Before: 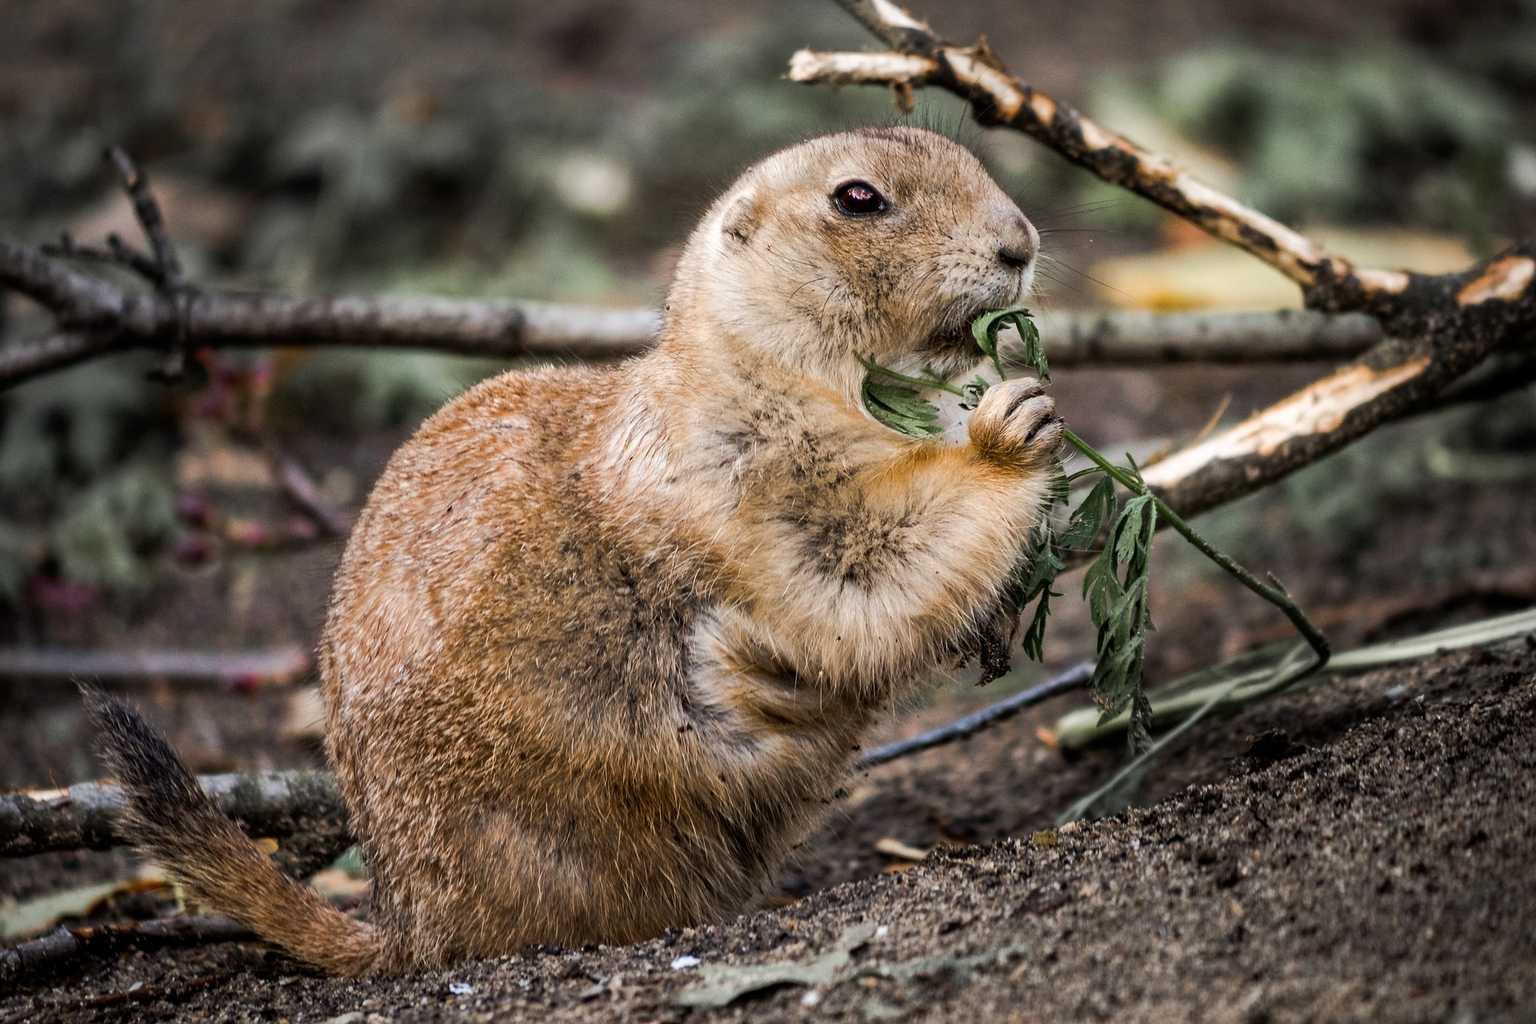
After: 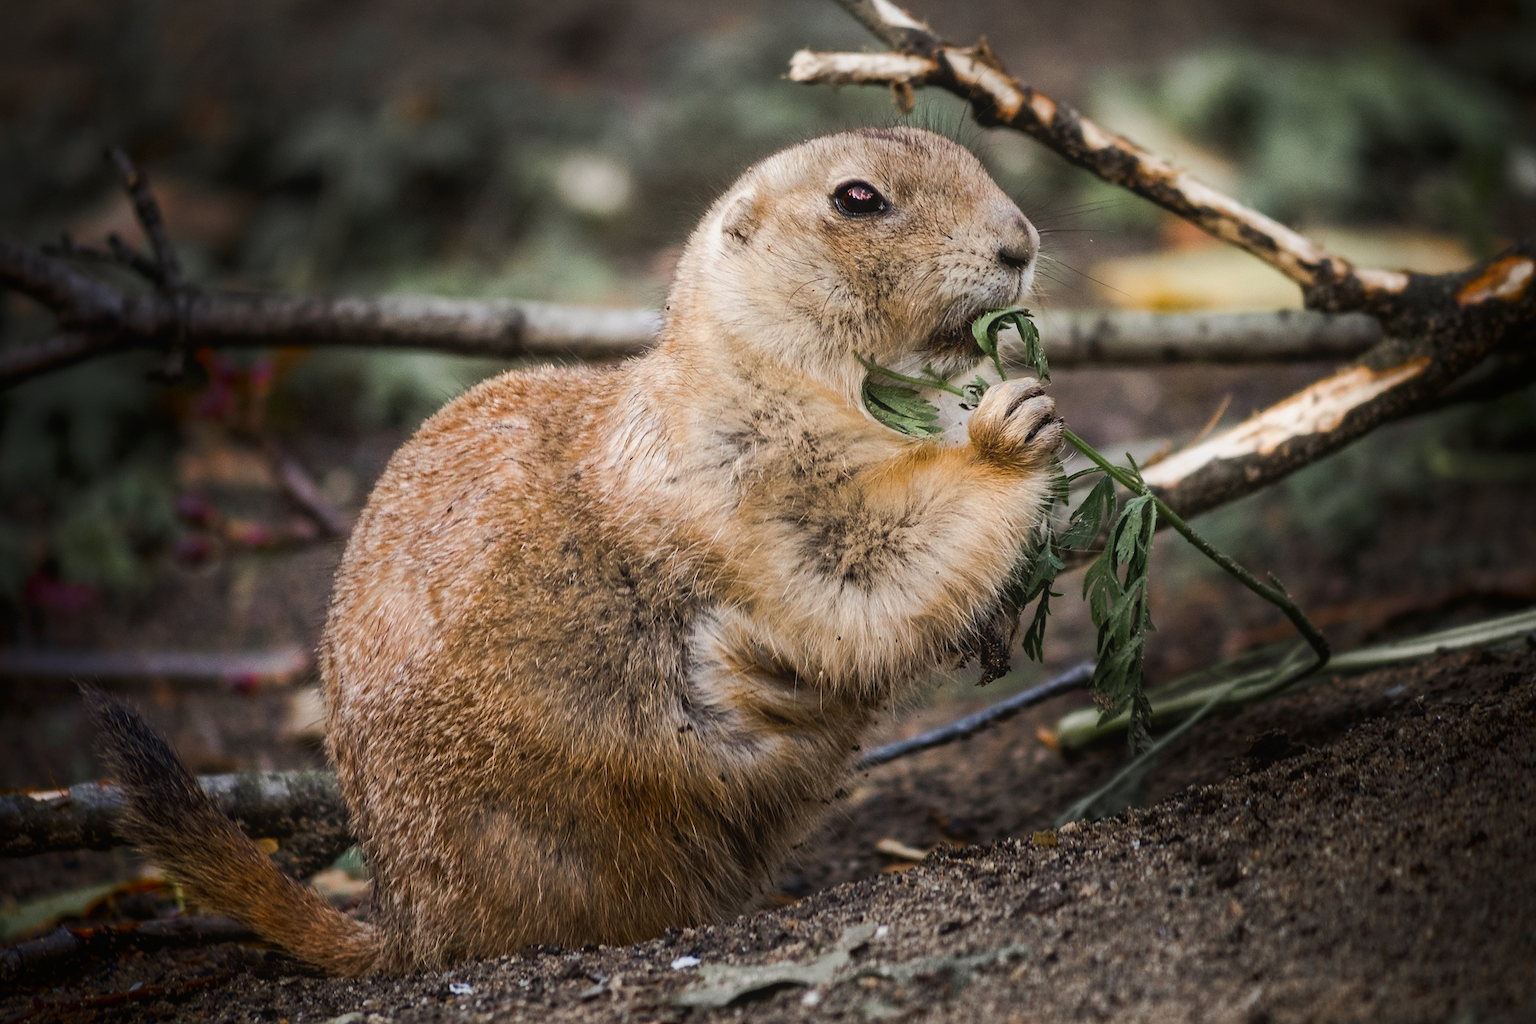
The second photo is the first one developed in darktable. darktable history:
shadows and highlights: shadows -71.8, highlights 33.52, highlights color adjustment 0.428%, soften with gaussian
contrast equalizer: octaves 7, y [[0.6 ×6], [0.55 ×6], [0 ×6], [0 ×6], [0 ×6]], mix -0.3
